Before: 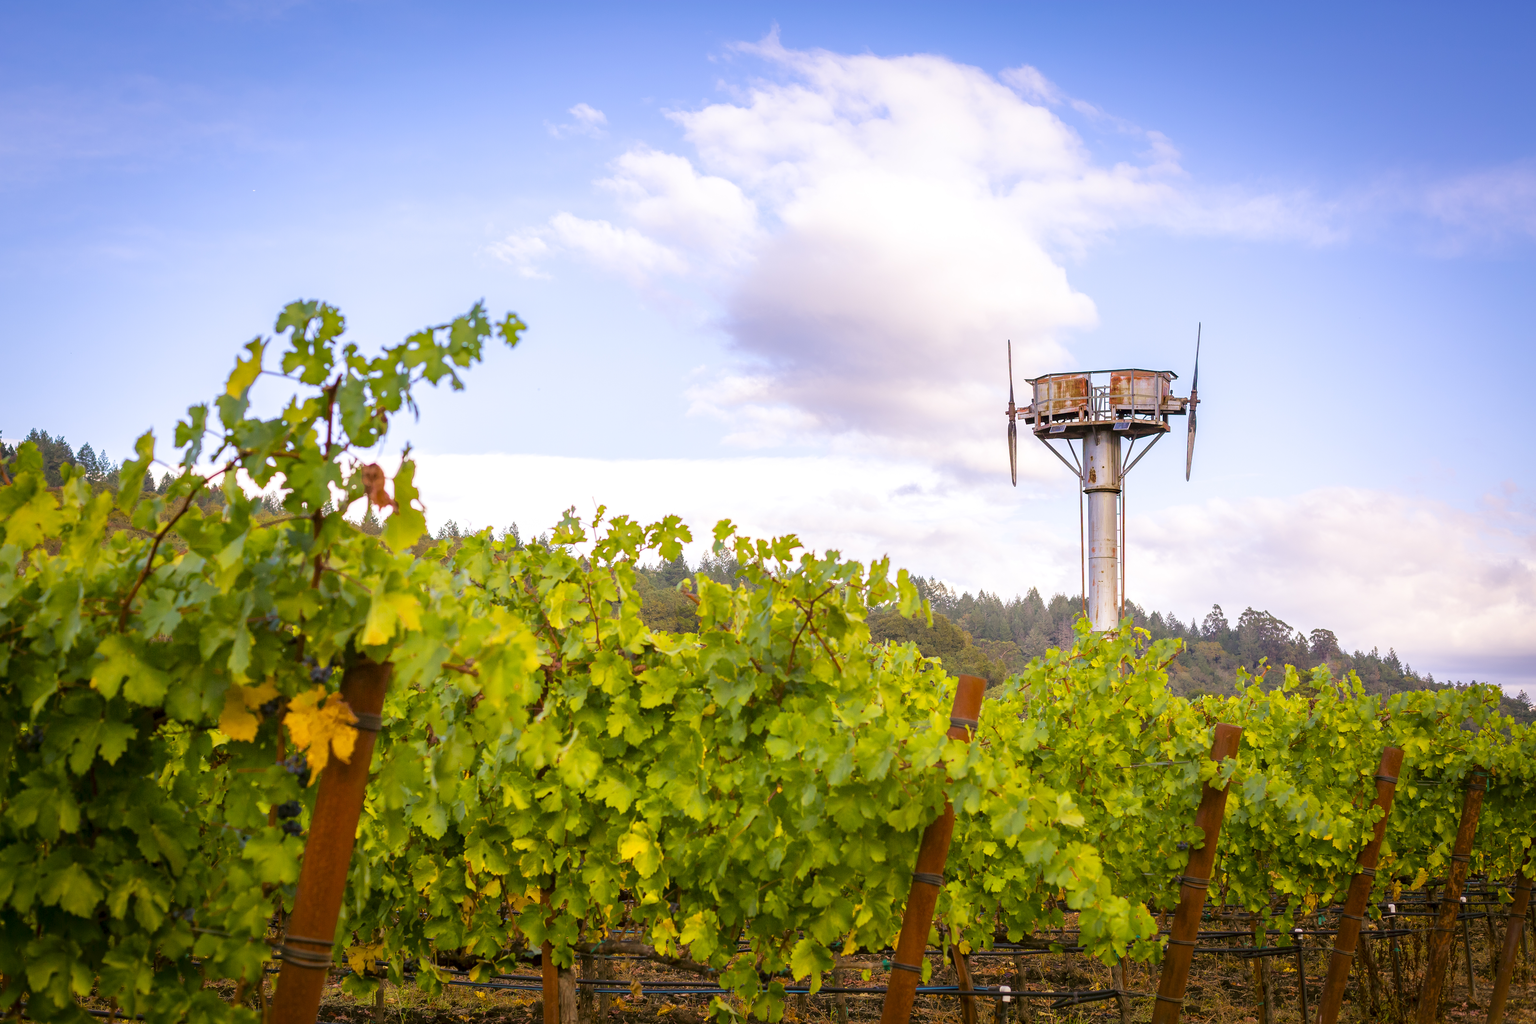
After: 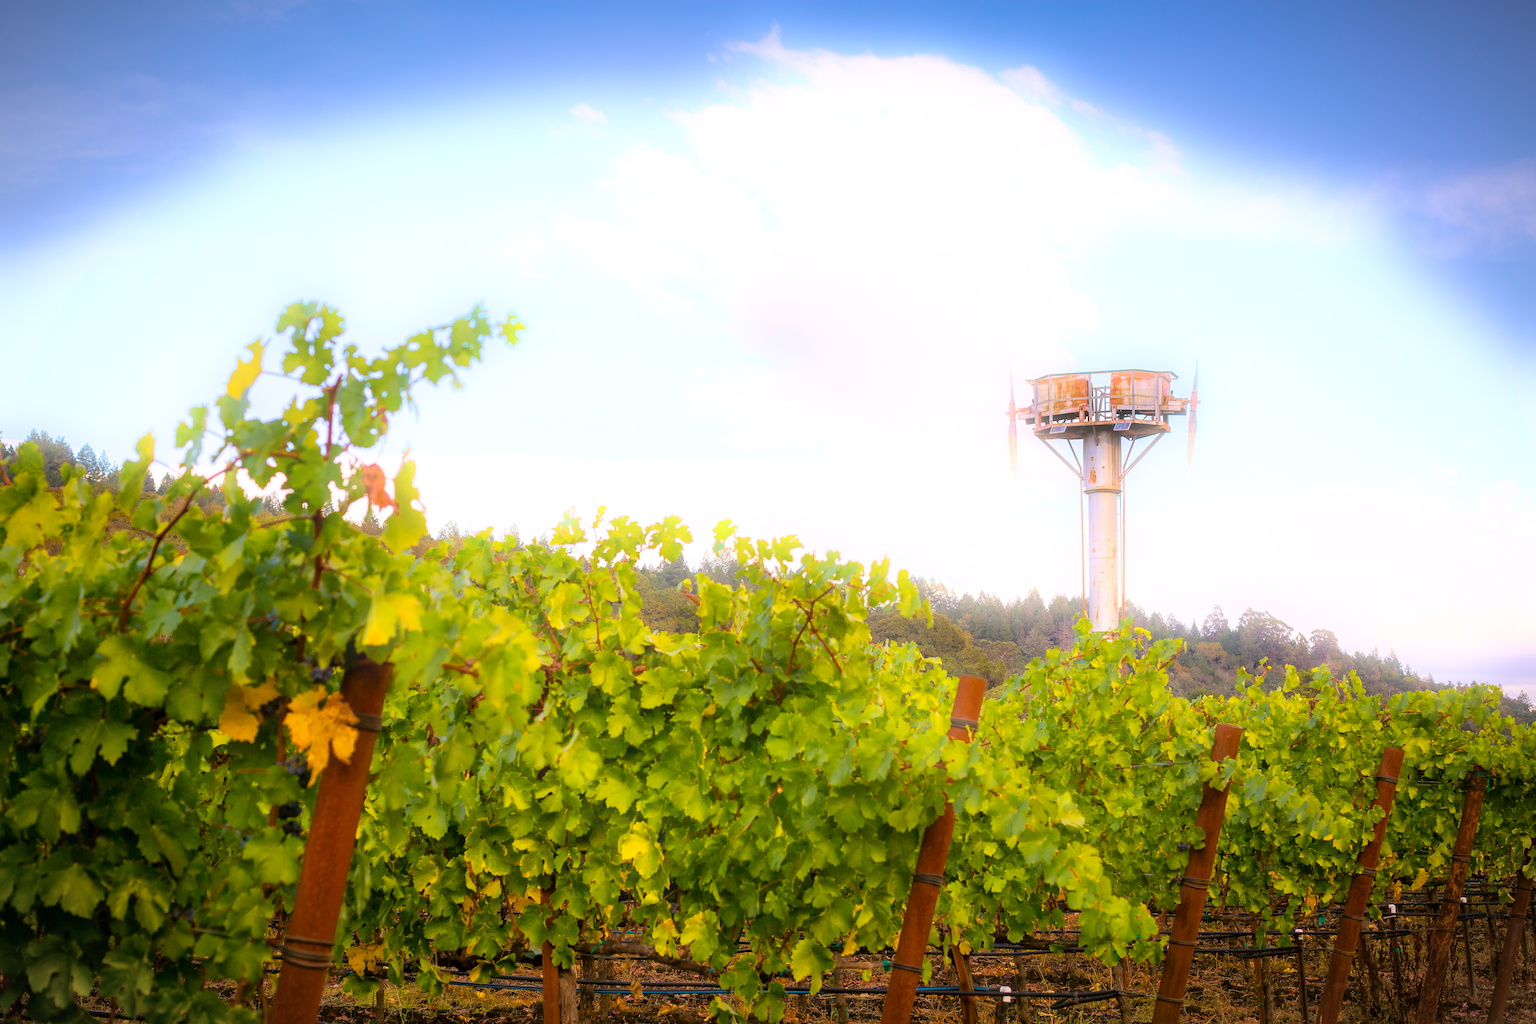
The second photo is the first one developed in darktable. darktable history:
vignetting: fall-off start 100%, brightness -0.406, saturation -0.3, width/height ratio 1.324, dithering 8-bit output, unbound false
bloom: on, module defaults
